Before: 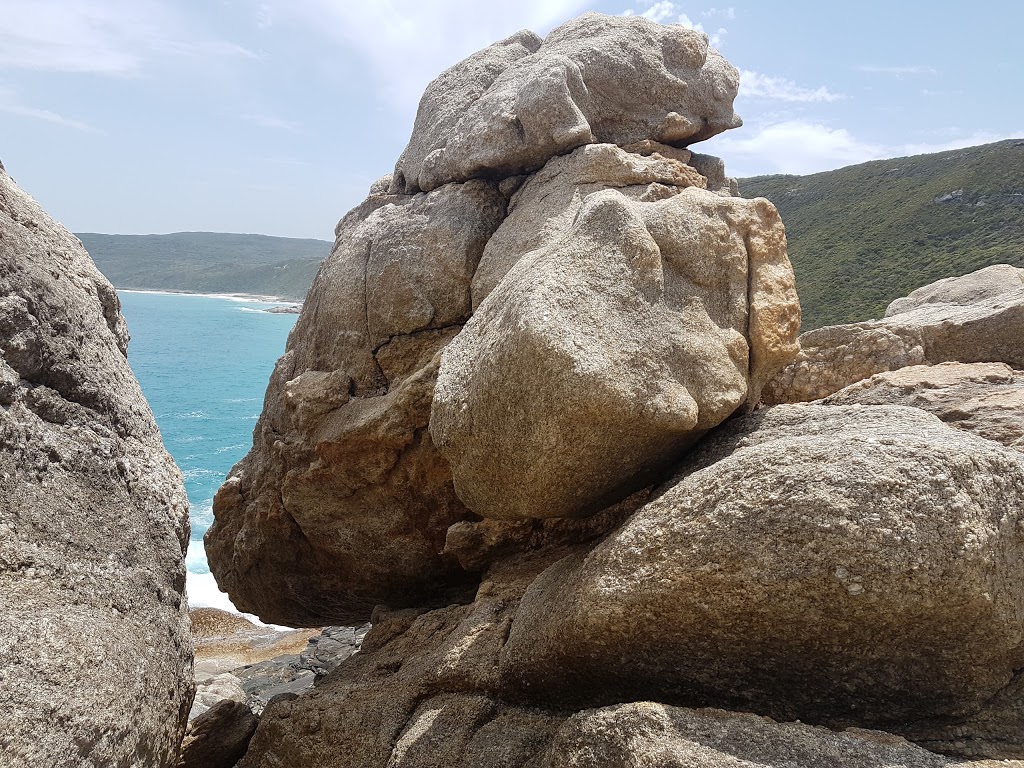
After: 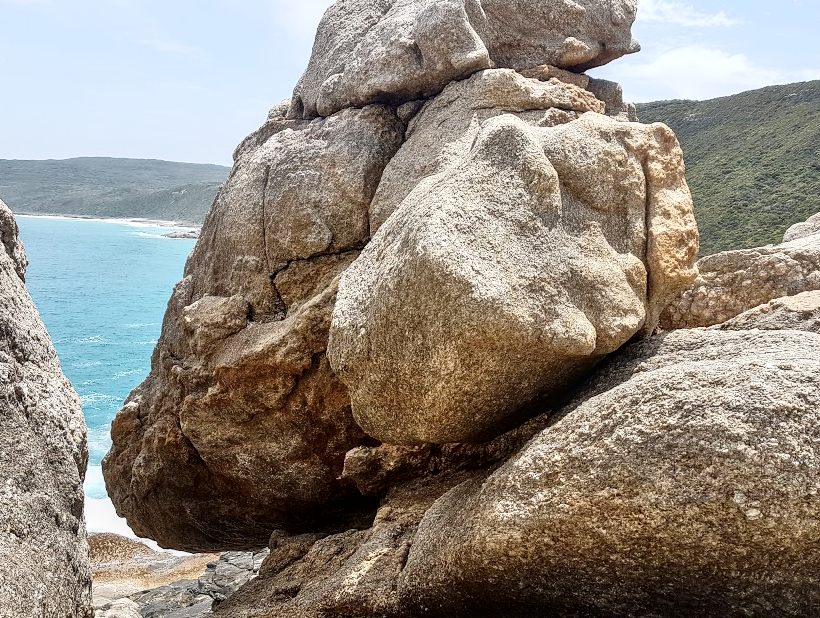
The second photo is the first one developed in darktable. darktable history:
exposure: exposure -0.041 EV, compensate highlight preservation false
tone equalizer: -7 EV 0.151 EV, -6 EV 0.592 EV, -5 EV 1.18 EV, -4 EV 1.37 EV, -3 EV 1.14 EV, -2 EV 0.6 EV, -1 EV 0.158 EV
crop and rotate: left 9.995%, top 9.886%, right 9.853%, bottom 9.638%
local contrast: on, module defaults
contrast brightness saturation: contrast 0.288
sharpen: radius 2.879, amount 0.853, threshold 47.408
